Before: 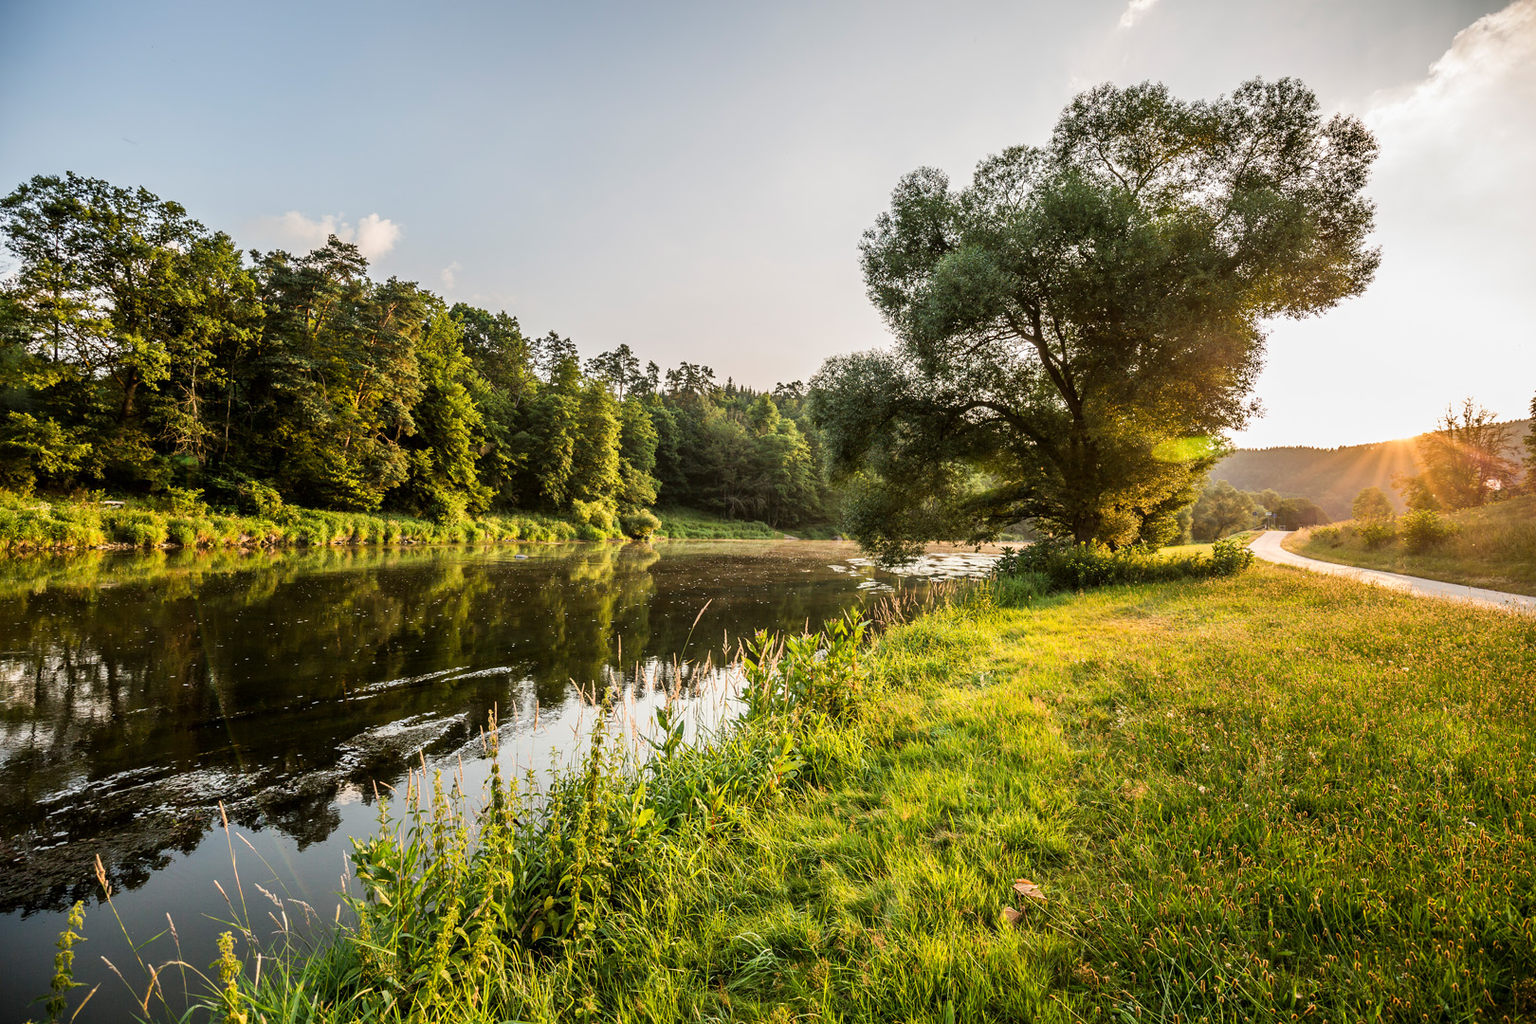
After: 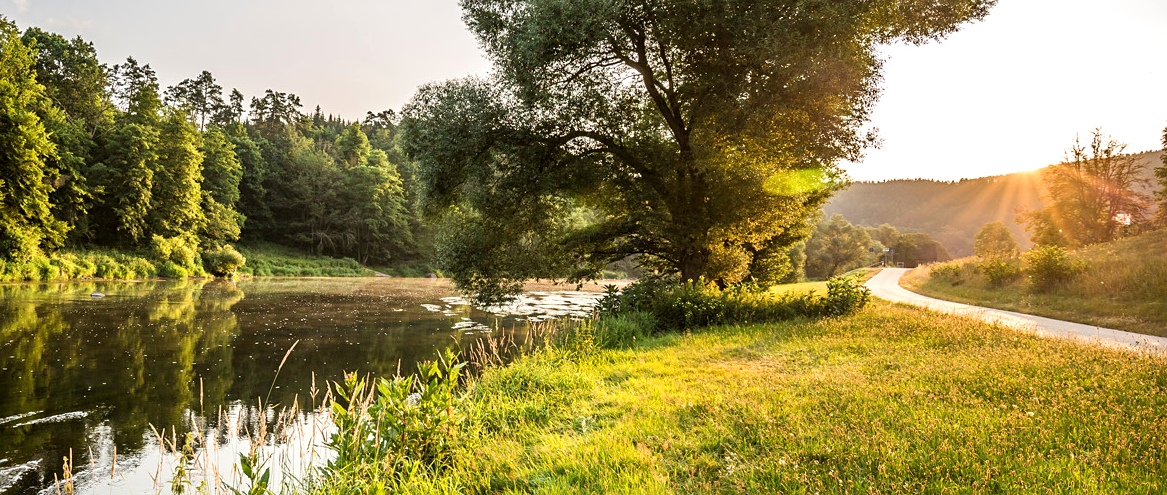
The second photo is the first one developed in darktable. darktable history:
crop and rotate: left 27.938%, top 27.046%, bottom 27.046%
white balance: emerald 1
exposure: exposure 0.197 EV, compensate highlight preservation false
sharpen: amount 0.2
